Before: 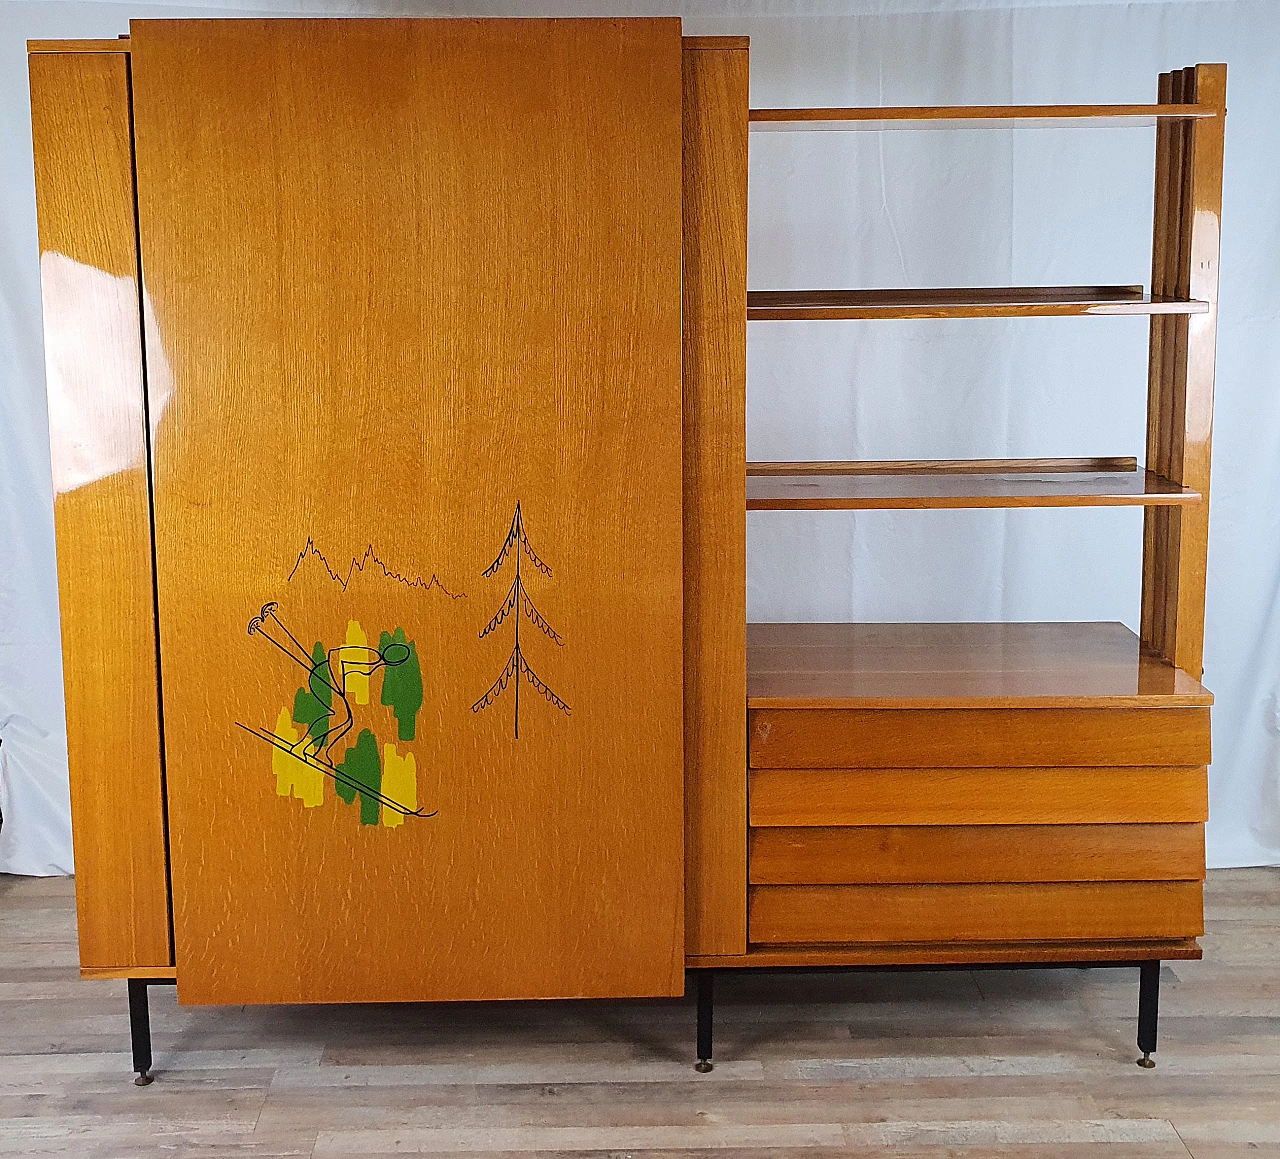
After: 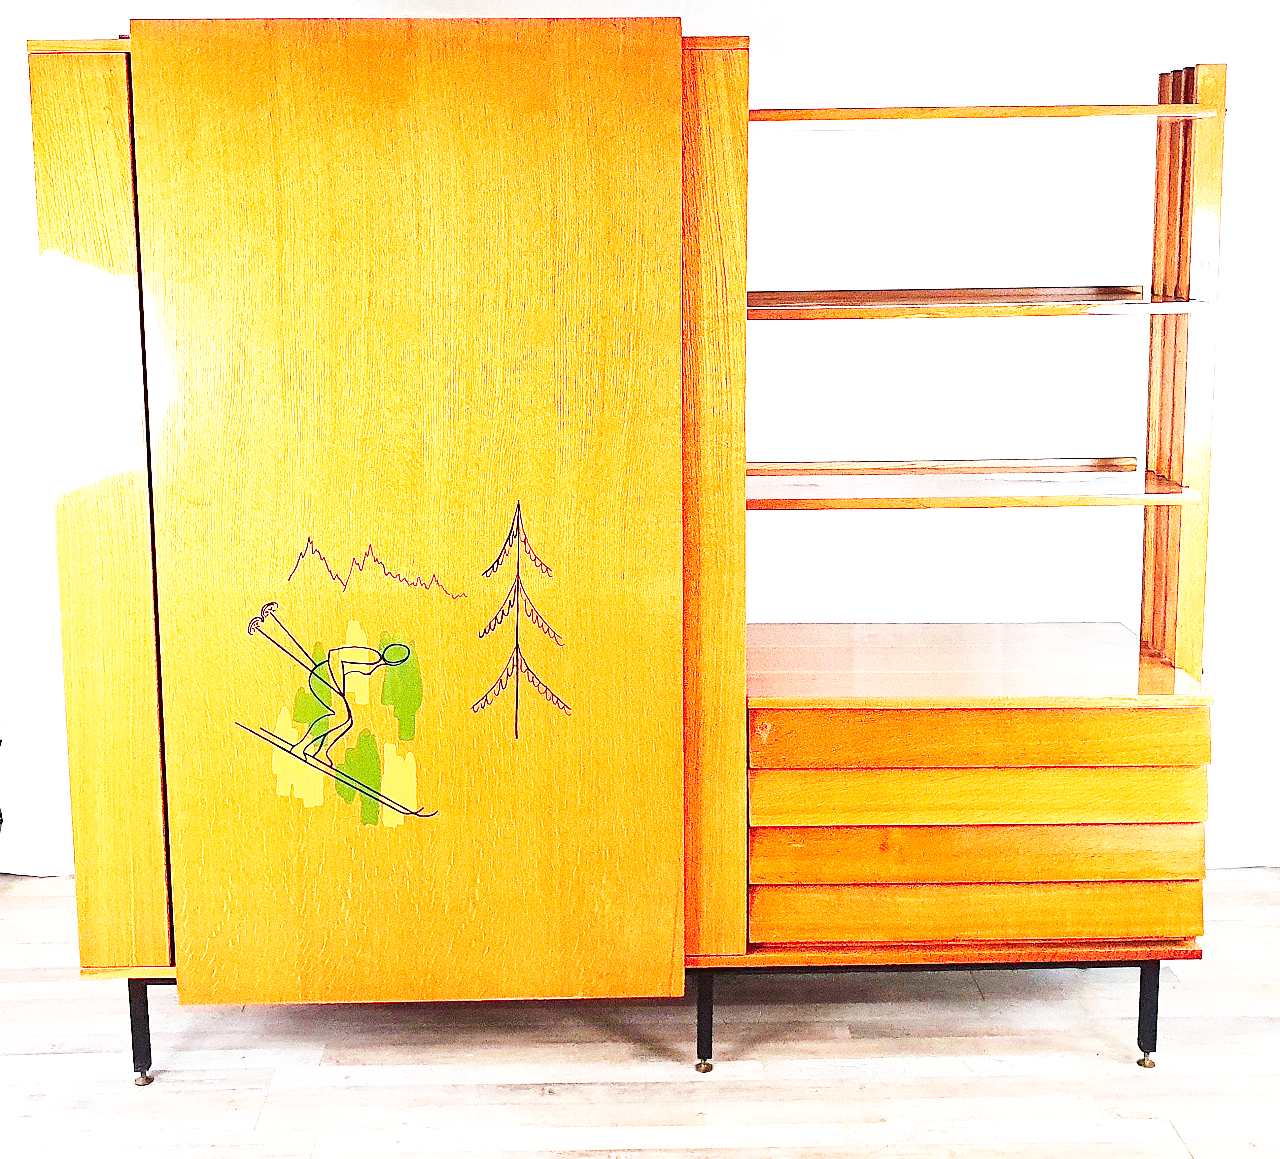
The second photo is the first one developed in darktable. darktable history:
exposure: black level correction 0, exposure 1.44 EV, compensate highlight preservation false
base curve: curves: ch0 [(0, 0.003) (0.001, 0.002) (0.006, 0.004) (0.02, 0.022) (0.048, 0.086) (0.094, 0.234) (0.162, 0.431) (0.258, 0.629) (0.385, 0.8) (0.548, 0.918) (0.751, 0.988) (1, 1)], preserve colors none
tone equalizer: -7 EV 0.173 EV, -6 EV 0.113 EV, -5 EV 0.081 EV, -4 EV 0.036 EV, -2 EV -0.036 EV, -1 EV -0.02 EV, +0 EV -0.074 EV, edges refinement/feathering 500, mask exposure compensation -1.57 EV, preserve details no
color zones: curves: ch1 [(0.239, 0.552) (0.75, 0.5)]; ch2 [(0.25, 0.462) (0.749, 0.457)]
